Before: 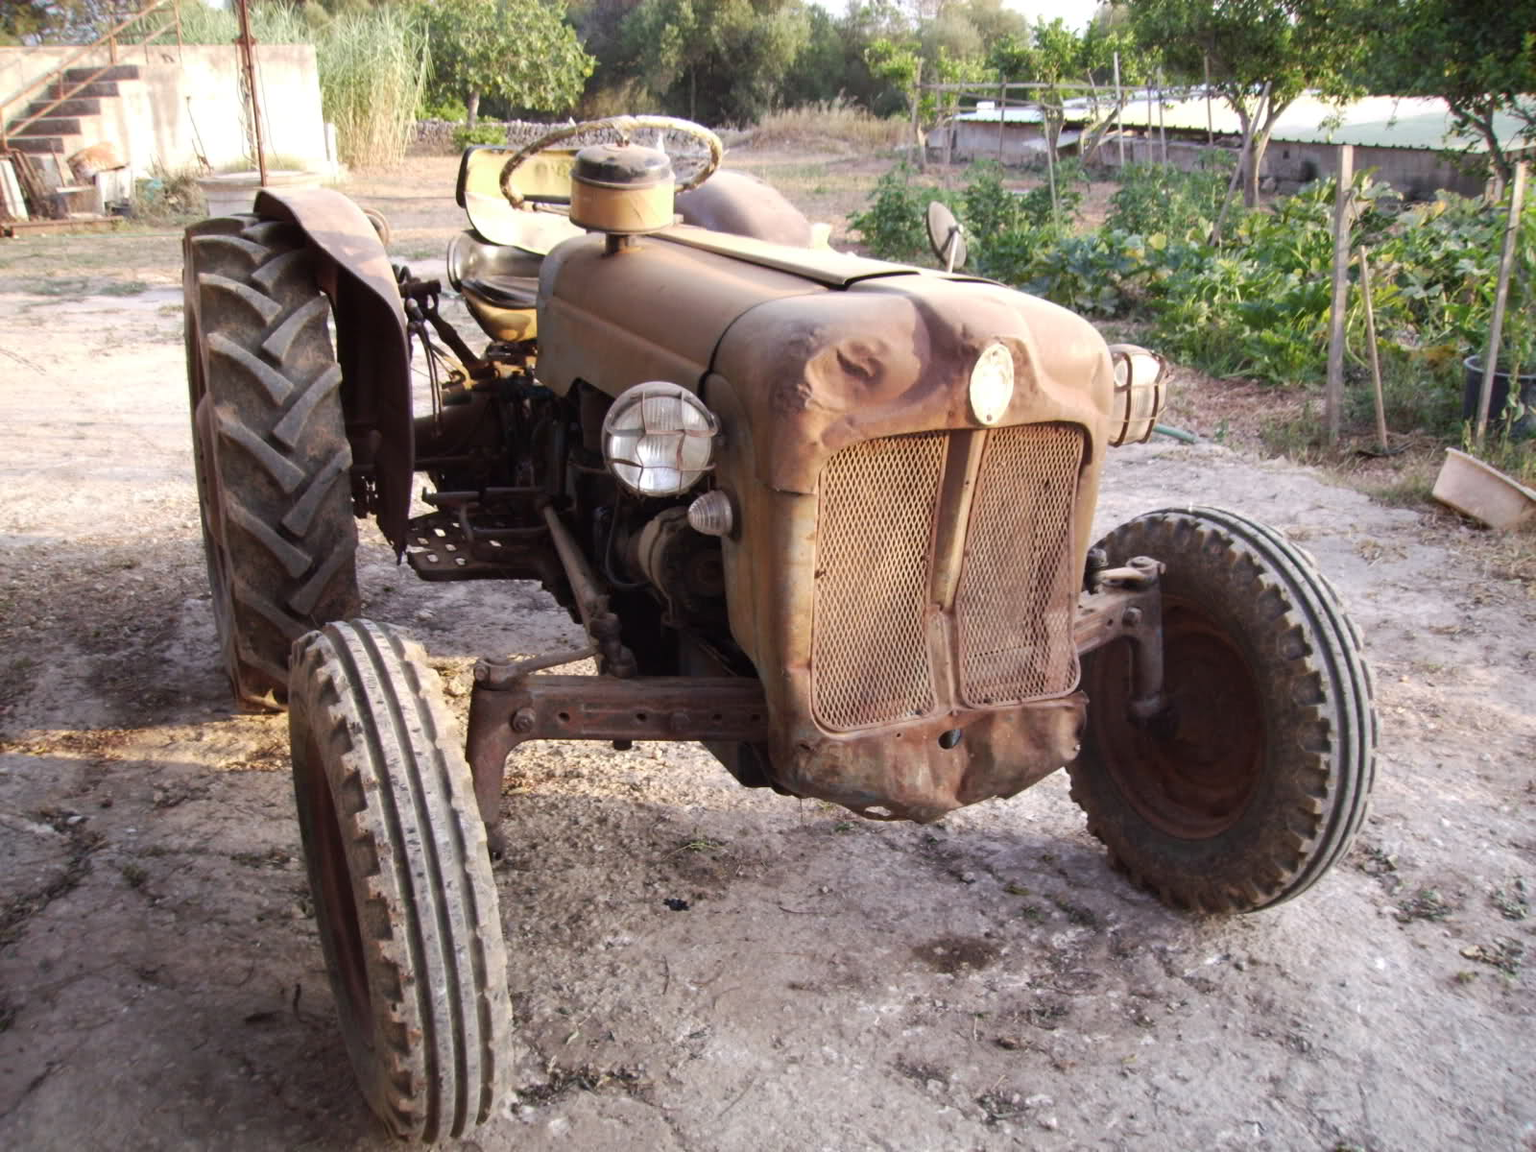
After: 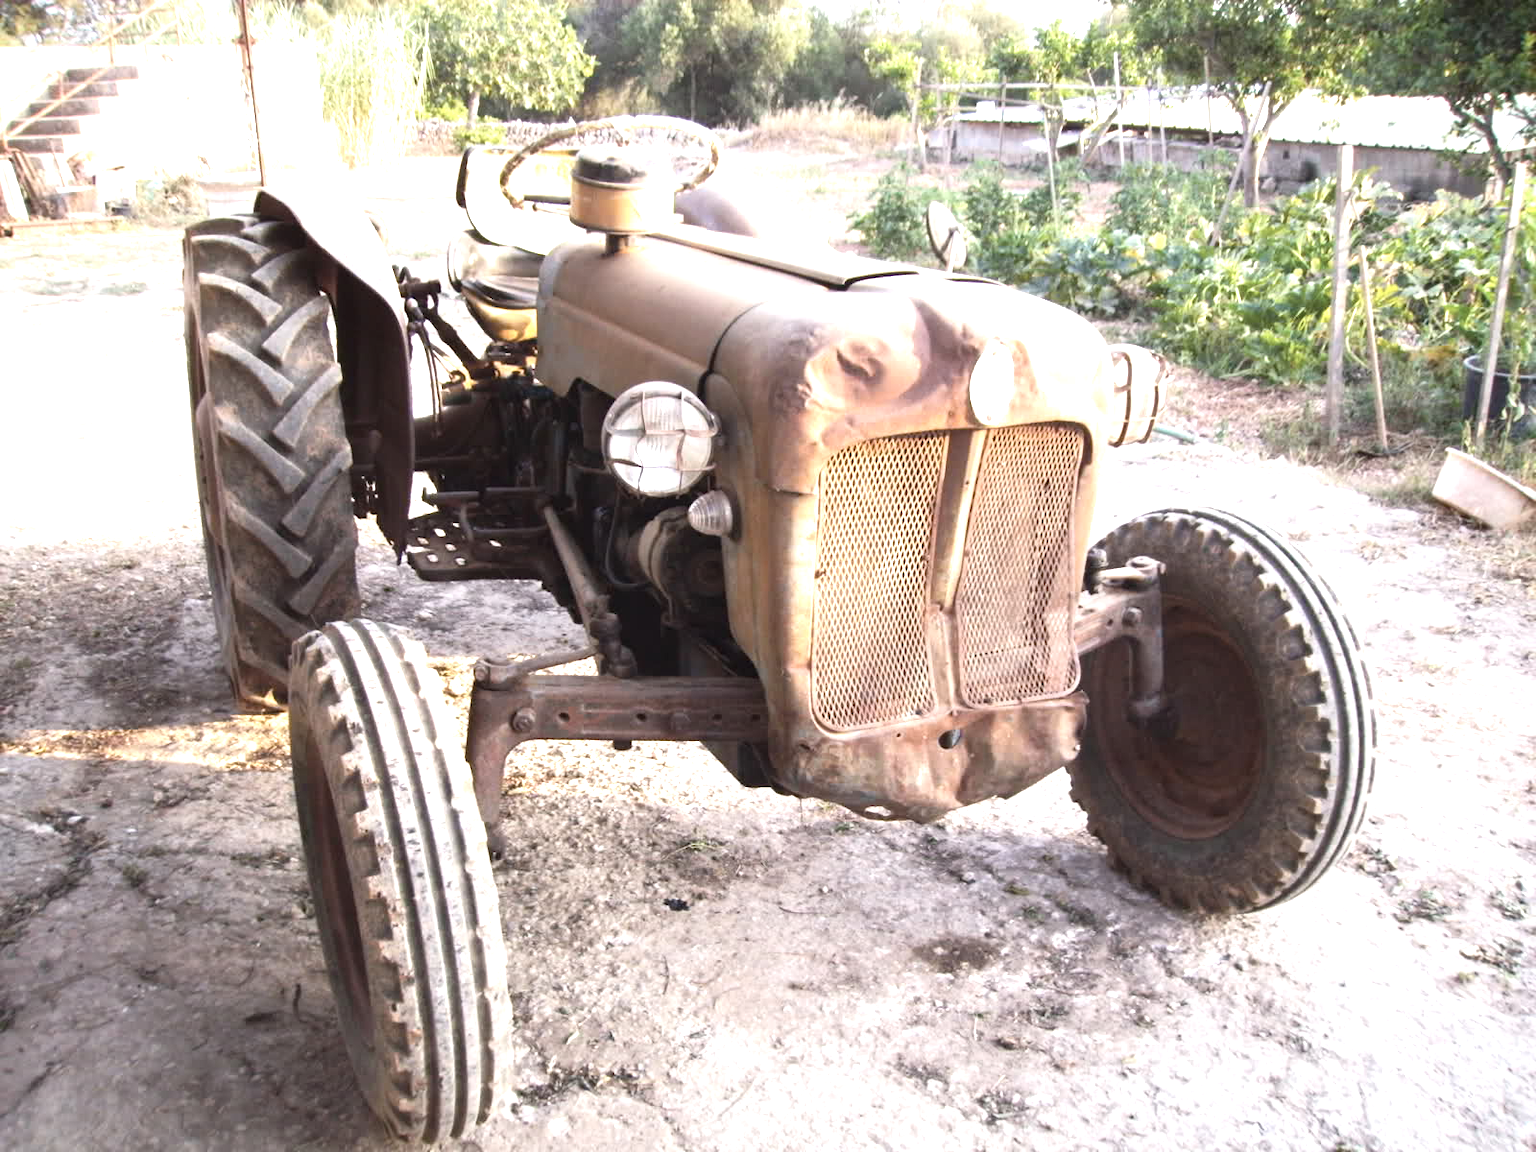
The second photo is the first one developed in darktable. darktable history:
contrast brightness saturation: contrast -0.044, saturation -0.415
exposure: black level correction 0, exposure 1.177 EV, compensate highlight preservation false
shadows and highlights: shadows -29.16, highlights 29.54
color balance rgb: shadows fall-off 298.178%, white fulcrum 1.98 EV, highlights fall-off 298.562%, perceptual saturation grading › global saturation 31.254%, perceptual brilliance grading › global brilliance 3.287%, mask middle-gray fulcrum 99.766%, contrast gray fulcrum 38.346%
